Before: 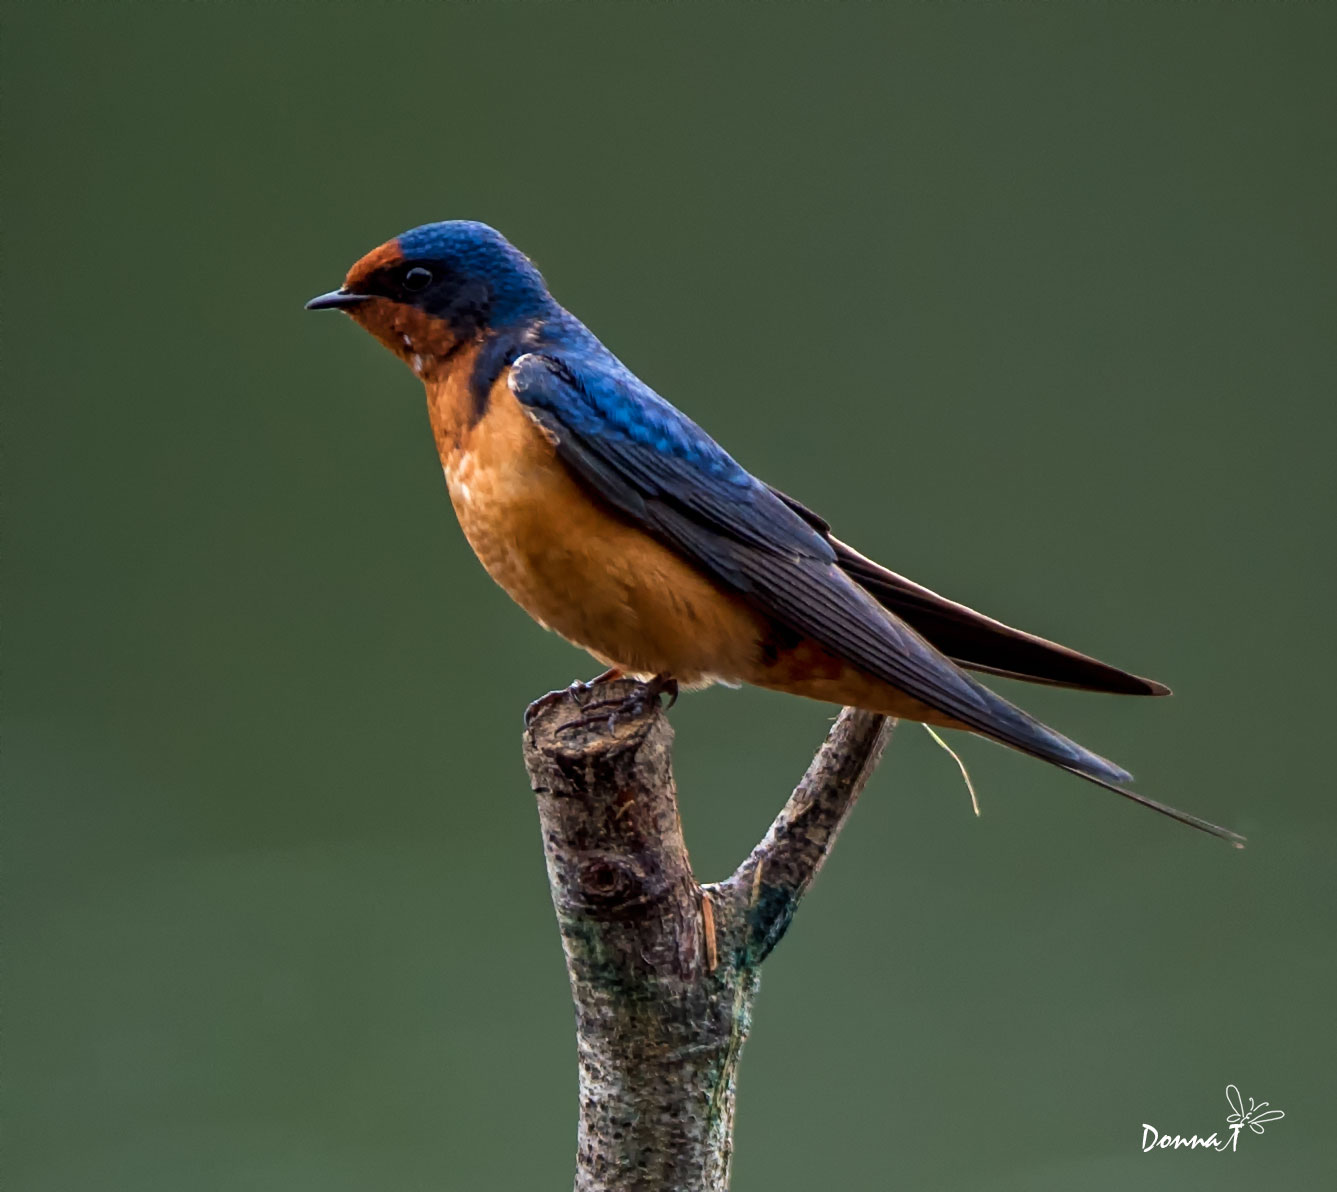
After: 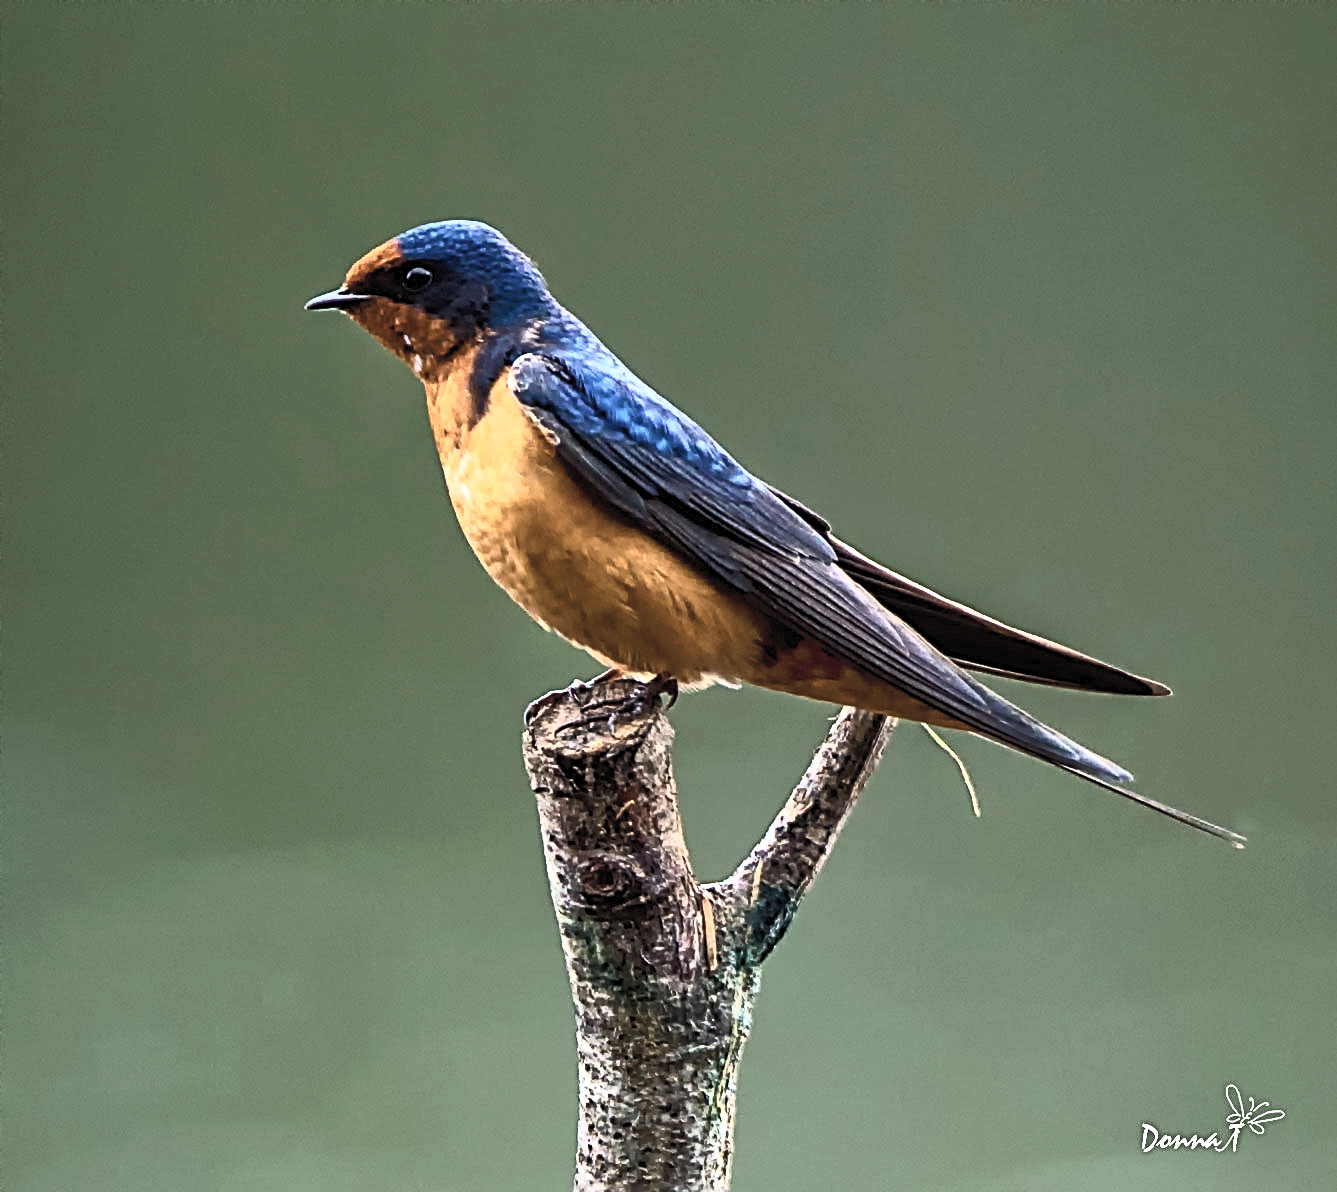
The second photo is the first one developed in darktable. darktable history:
color balance rgb: linear chroma grading › global chroma 33.4%
exposure: exposure 0.3 EV, compensate highlight preservation false
sharpen: radius 2.817, amount 0.715
contrast brightness saturation: contrast 0.57, brightness 0.57, saturation -0.34
